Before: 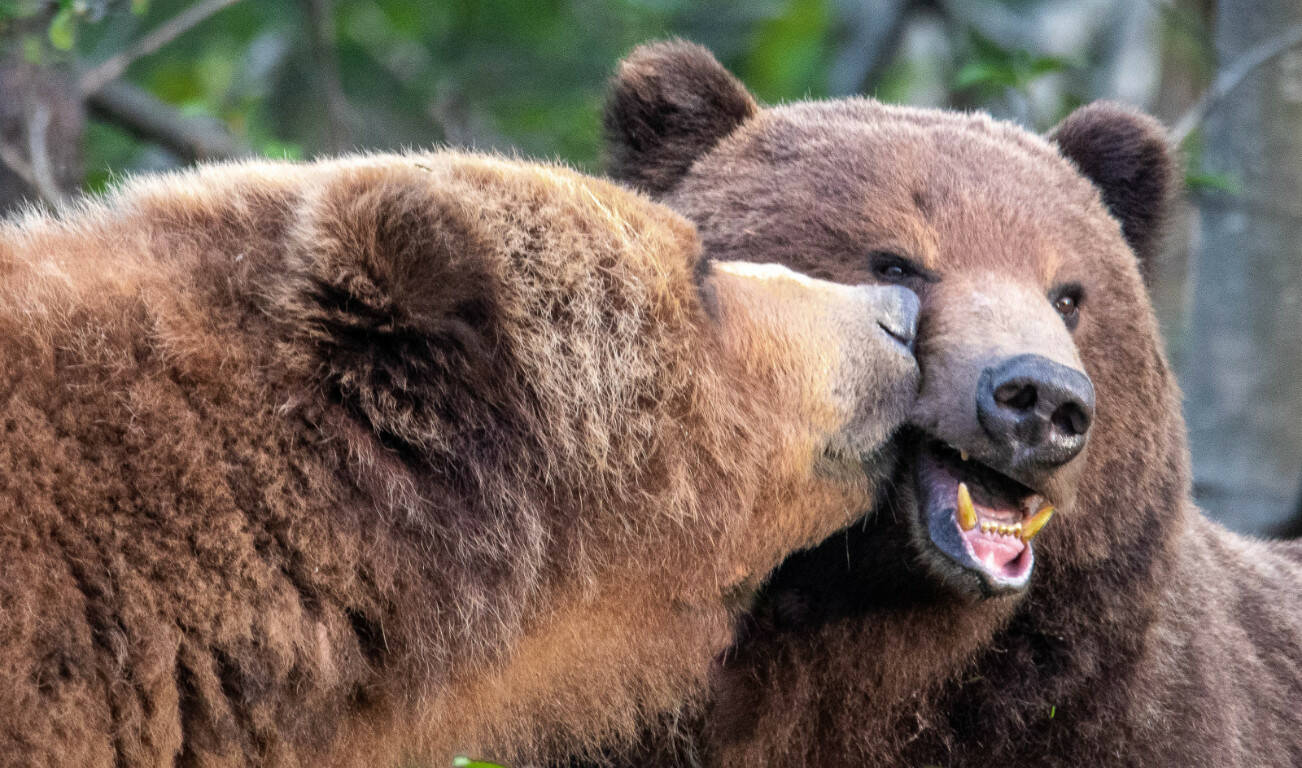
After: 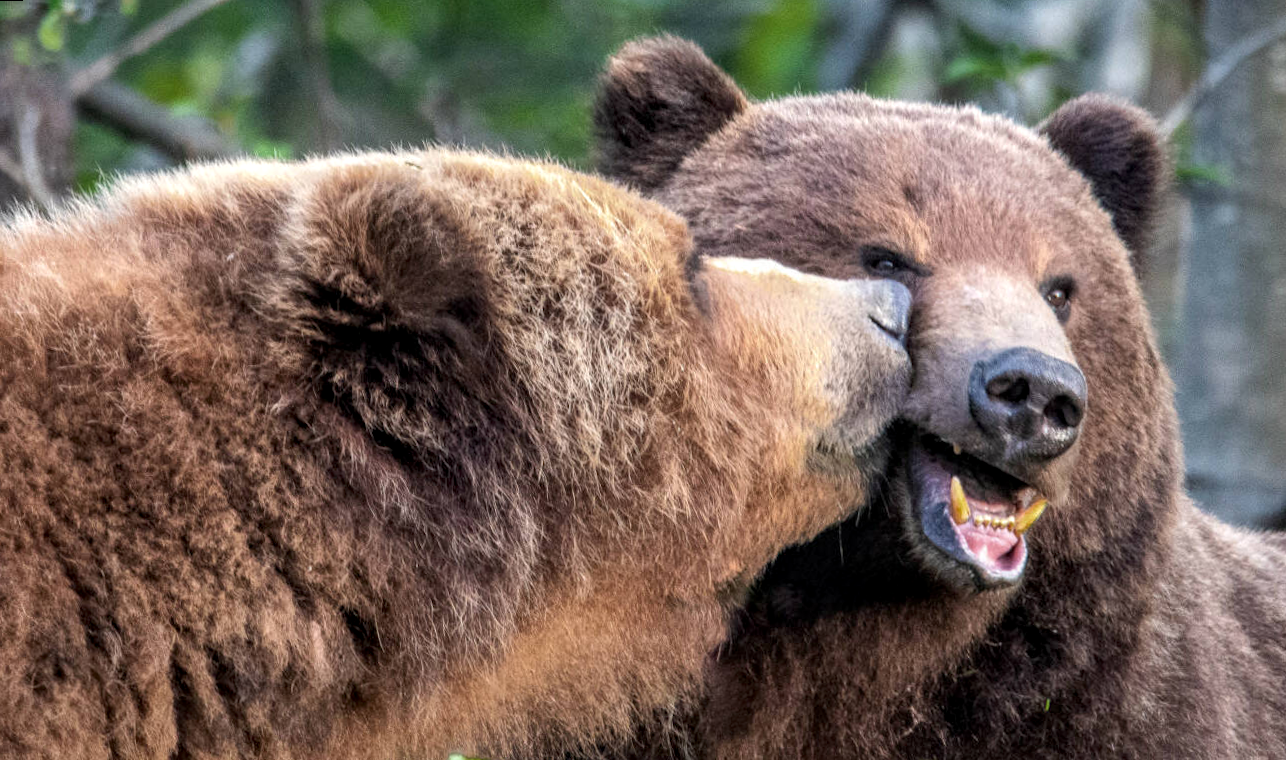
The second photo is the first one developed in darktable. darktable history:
local contrast: on, module defaults
rotate and perspective: rotation -0.45°, automatic cropping original format, crop left 0.008, crop right 0.992, crop top 0.012, crop bottom 0.988
